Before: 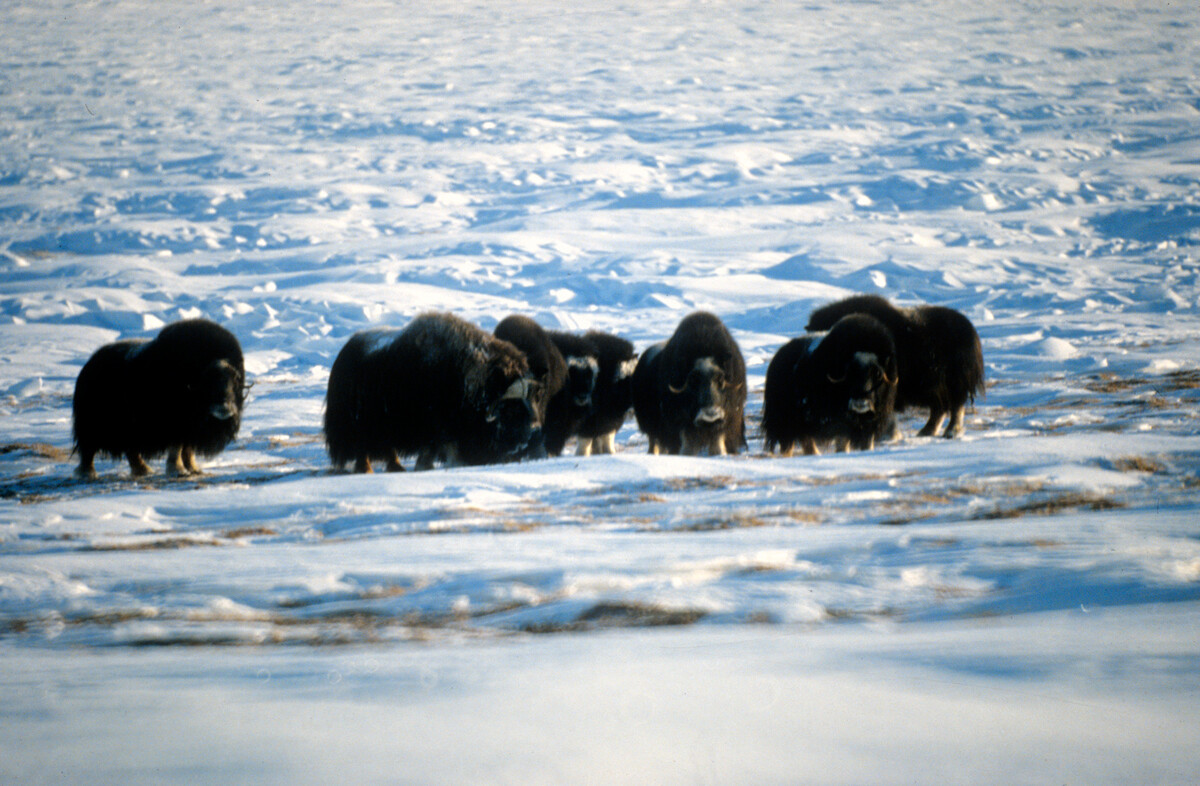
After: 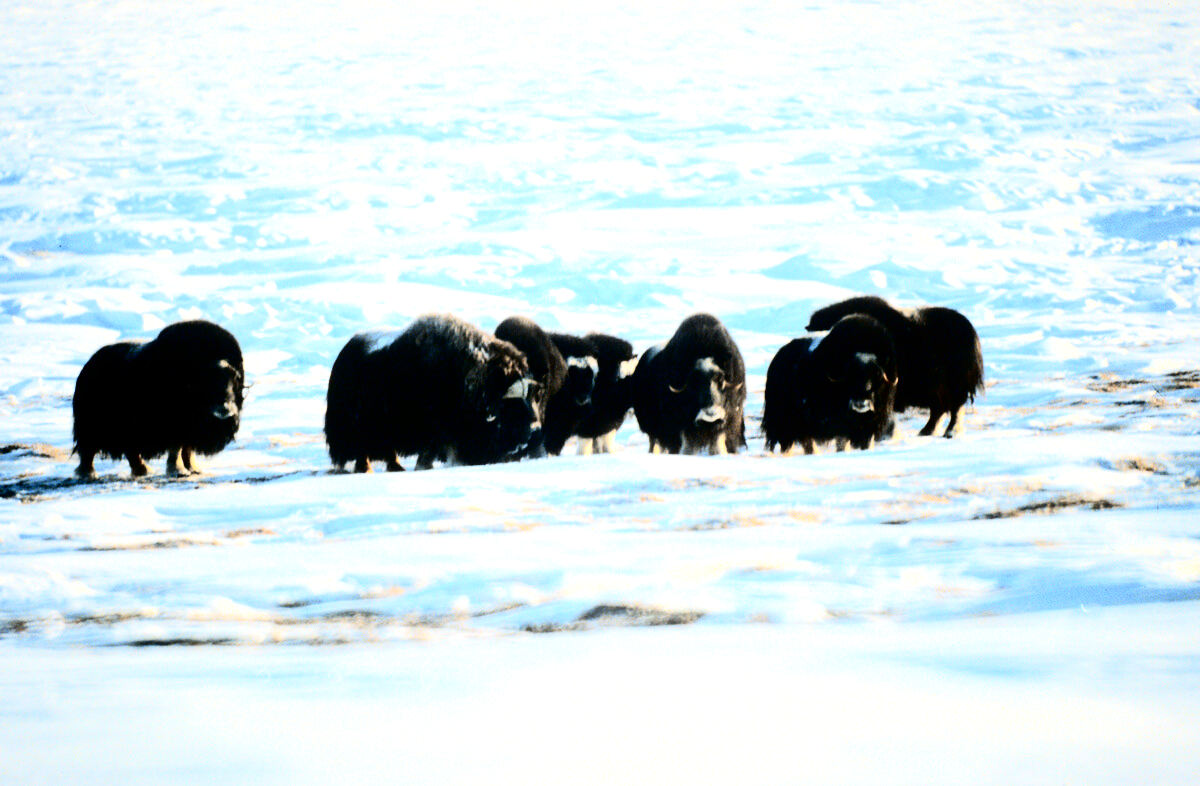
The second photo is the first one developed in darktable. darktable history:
tone curve: curves: ch0 [(0, 0) (0.16, 0.055) (0.506, 0.762) (1, 1.024)], color space Lab, independent channels, preserve colors none
exposure: black level correction 0, exposure 0.702 EV, compensate exposure bias true, compensate highlight preservation false
